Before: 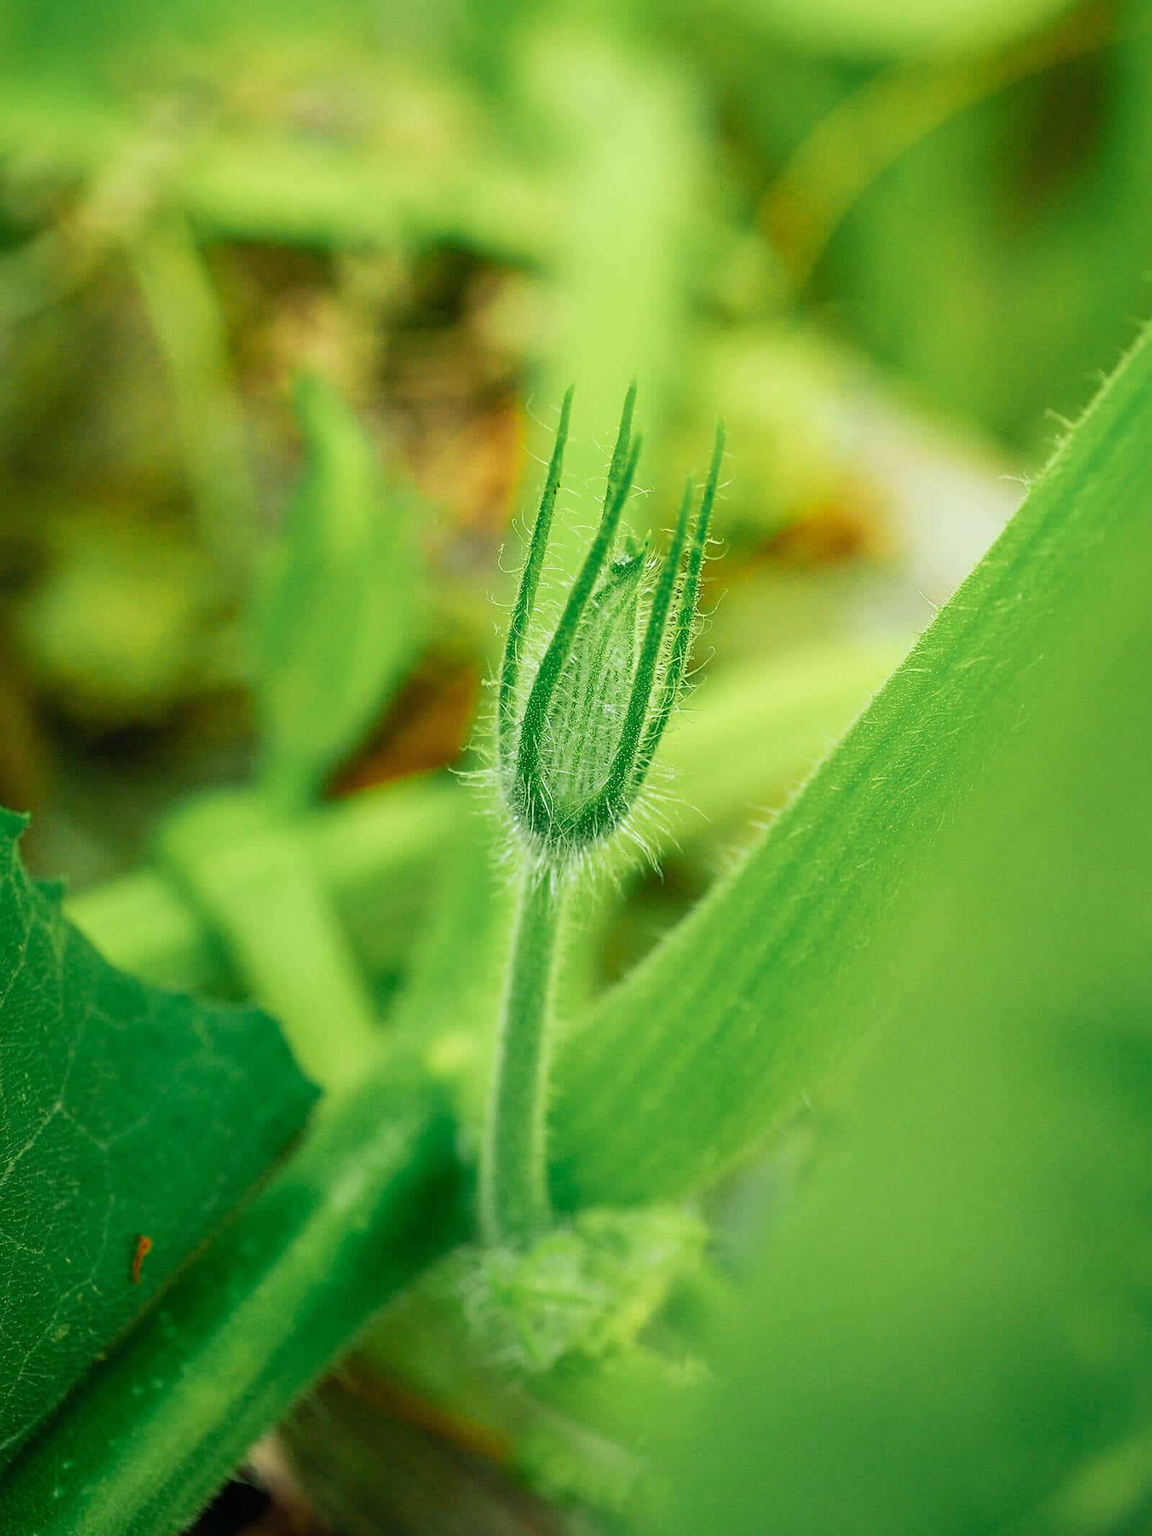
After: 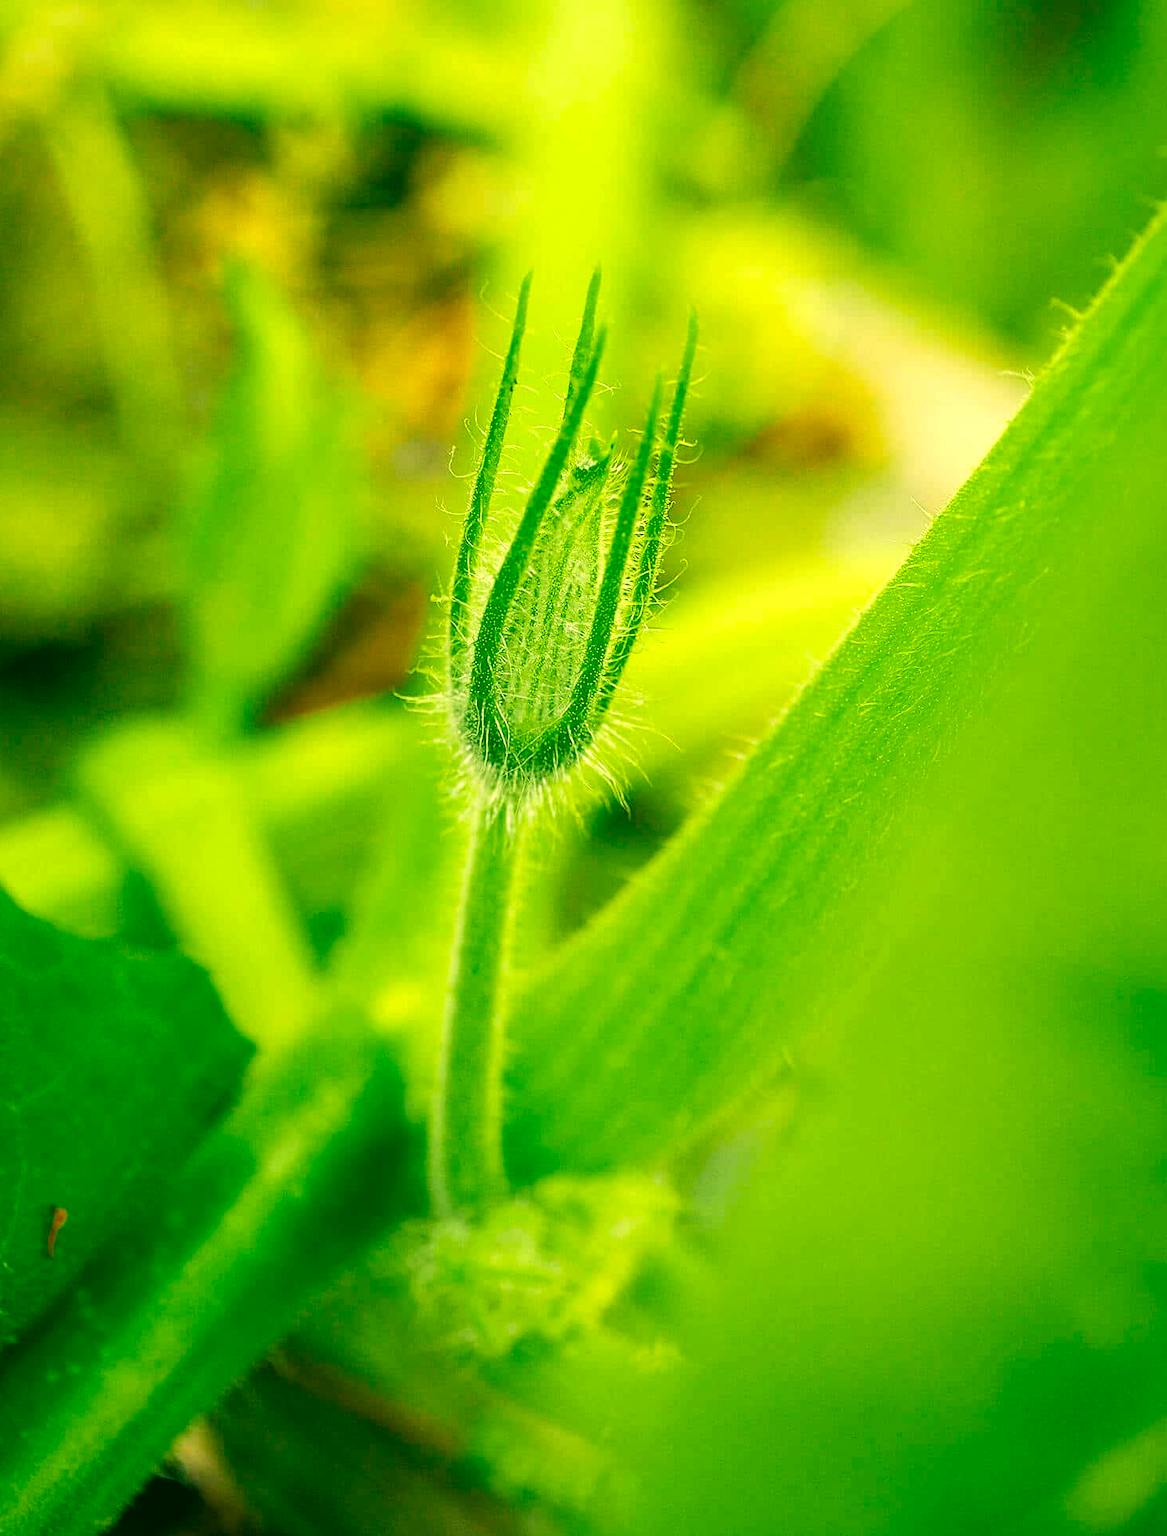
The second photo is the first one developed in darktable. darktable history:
color zones: curves: ch1 [(0.25, 0.5) (0.747, 0.71)]
exposure: exposure 0.375 EV, compensate highlight preservation false
crop and rotate: left 7.865%, top 9.01%
color correction: highlights a* 5.63, highlights b* 33.43, shadows a* -26.65, shadows b* 3.81
